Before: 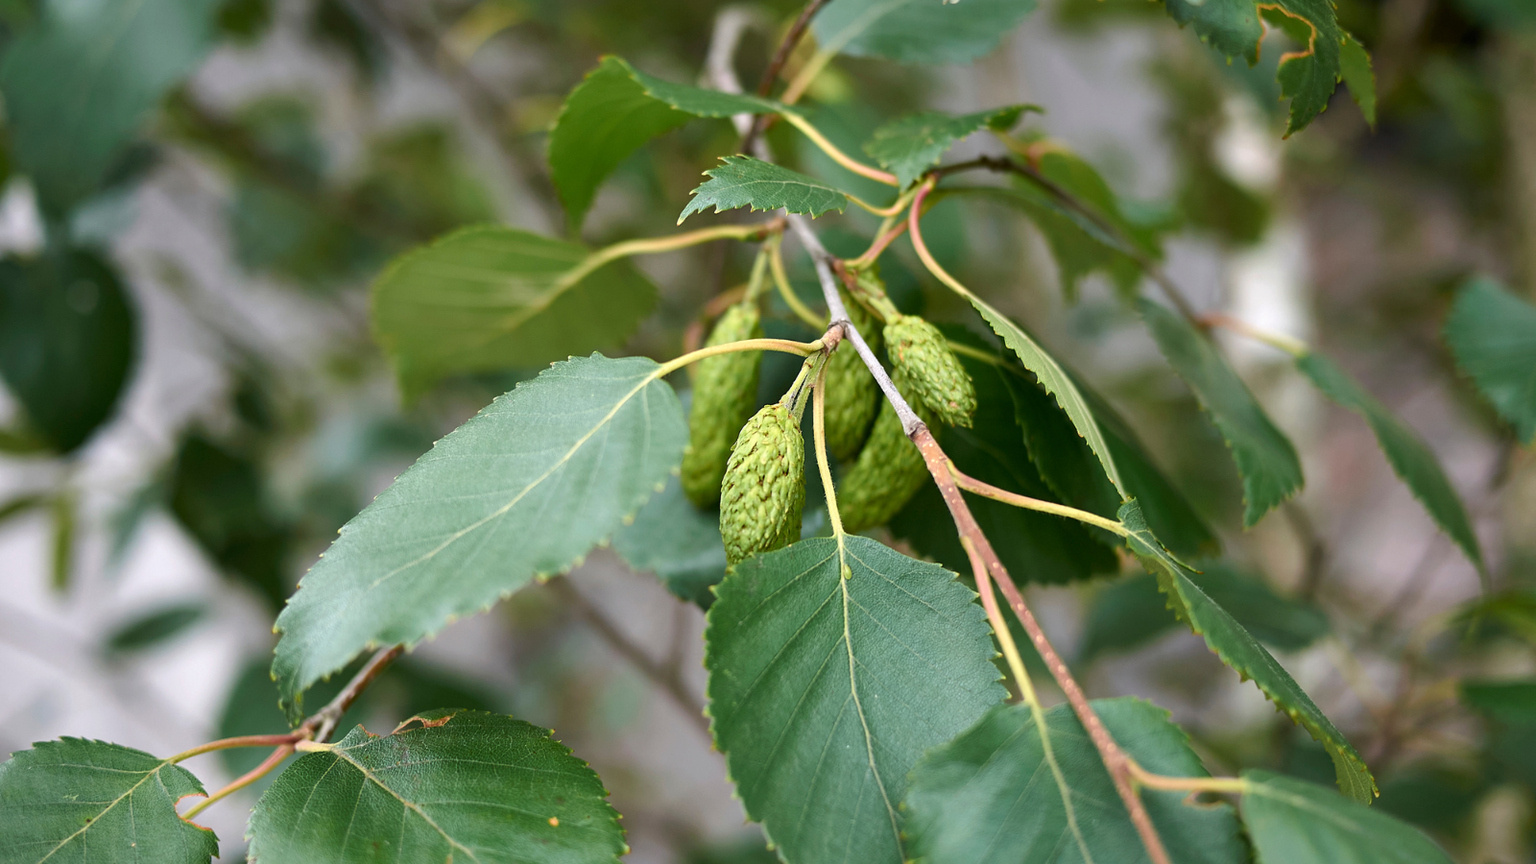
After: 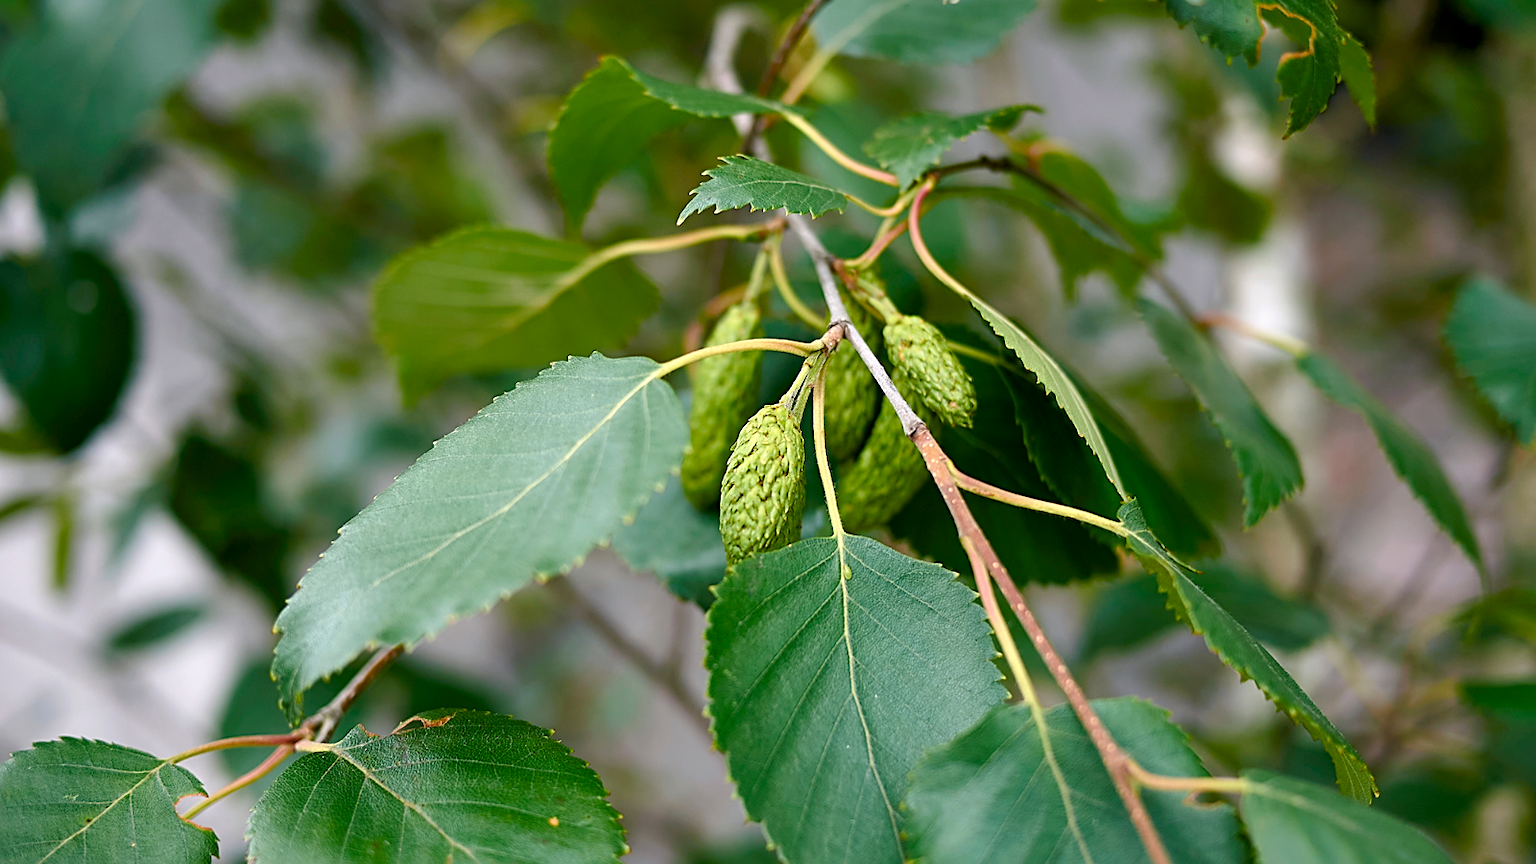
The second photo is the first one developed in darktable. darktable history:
color balance rgb: shadows lift › chroma 3.196%, shadows lift › hue 241.4°, global offset › luminance -0.397%, perceptual saturation grading › global saturation 20.029%, perceptual saturation grading › highlights -19.785%, perceptual saturation grading › shadows 29.395%
sharpen: on, module defaults
